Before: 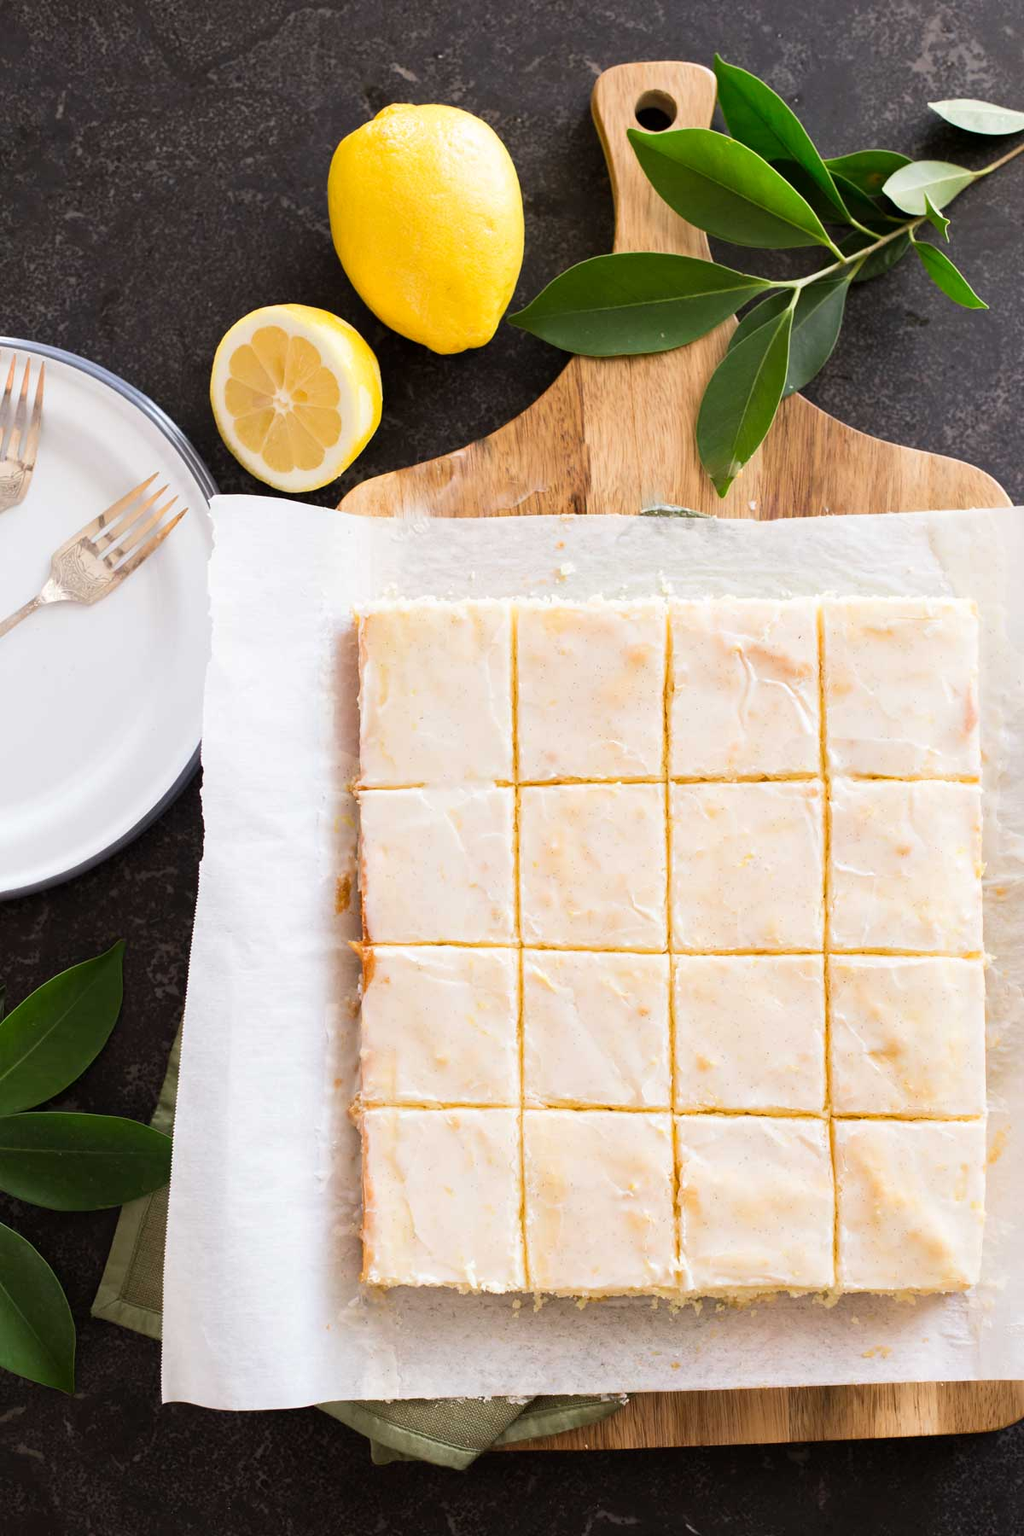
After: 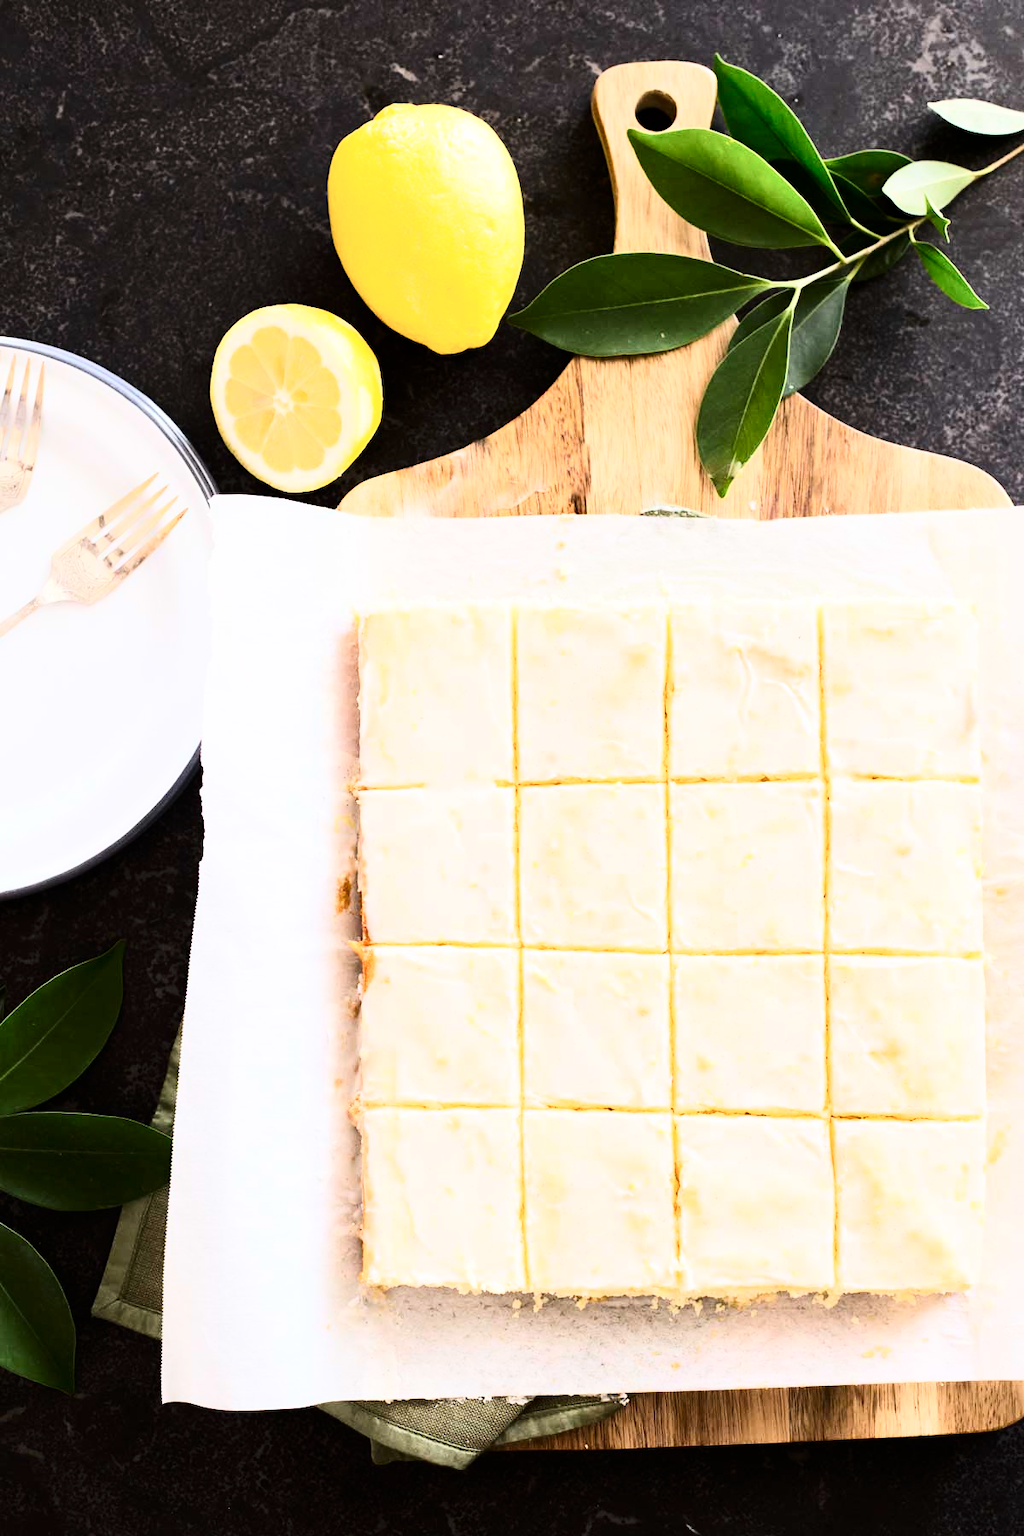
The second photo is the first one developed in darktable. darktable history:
contrast brightness saturation: contrast 0.39, brightness 0.1
exposure: compensate highlight preservation false
tone curve: curves: ch0 [(0, 0) (0.004, 0.001) (0.133, 0.112) (0.325, 0.362) (0.832, 0.893) (1, 1)], color space Lab, linked channels, preserve colors none
